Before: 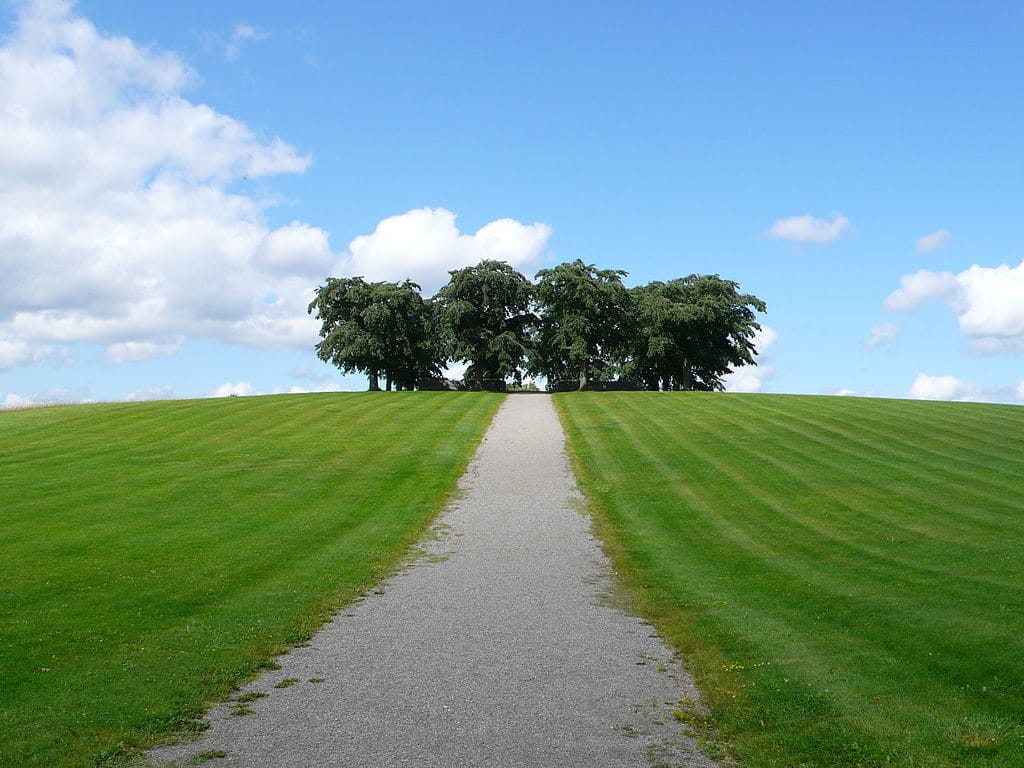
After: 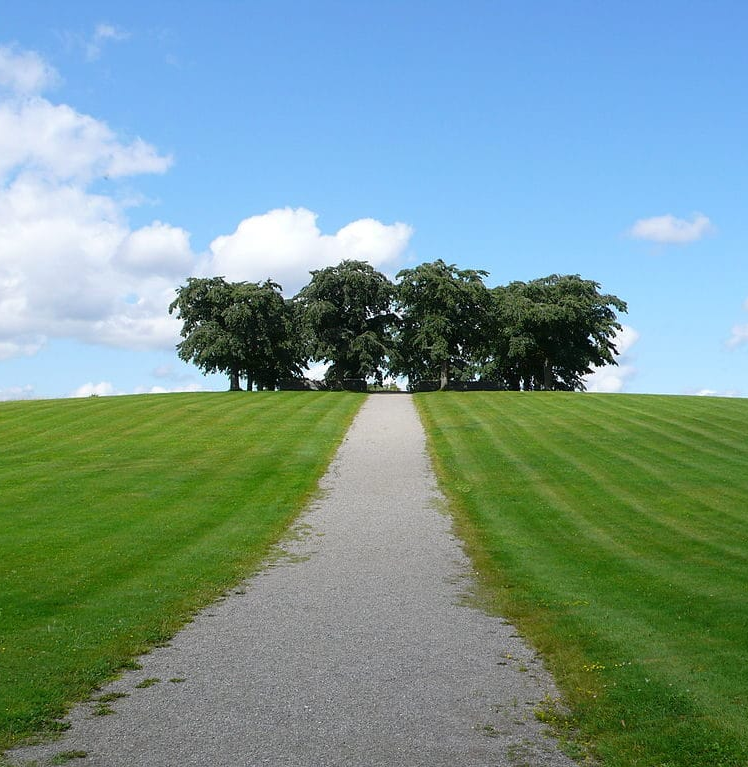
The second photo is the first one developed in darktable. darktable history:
crop: left 13.659%, right 13.28%
